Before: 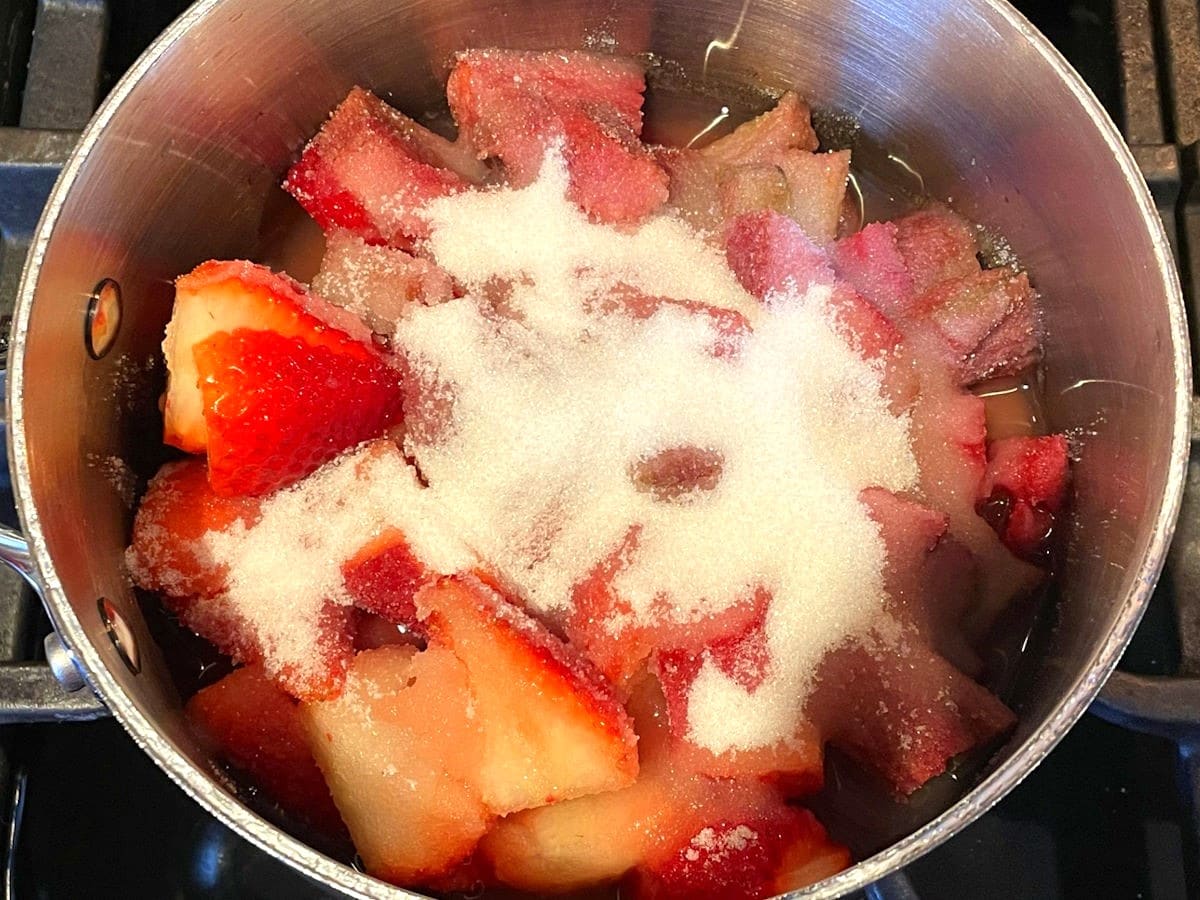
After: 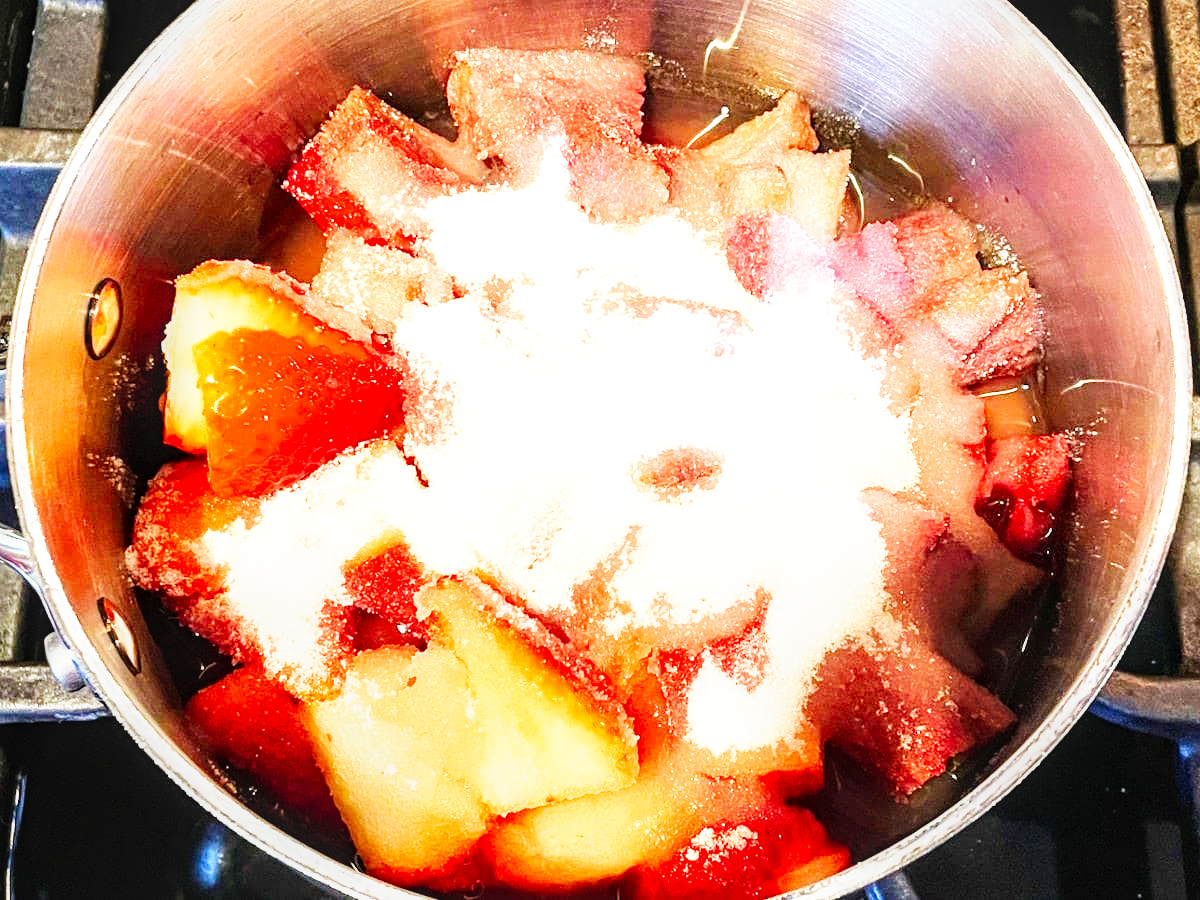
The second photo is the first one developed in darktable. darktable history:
local contrast: on, module defaults
exposure: black level correction 0.001, exposure 0.5 EV, compensate exposure bias true, compensate highlight preservation false
base curve: curves: ch0 [(0, 0) (0.007, 0.004) (0.027, 0.03) (0.046, 0.07) (0.207, 0.54) (0.442, 0.872) (0.673, 0.972) (1, 1)], preserve colors none
